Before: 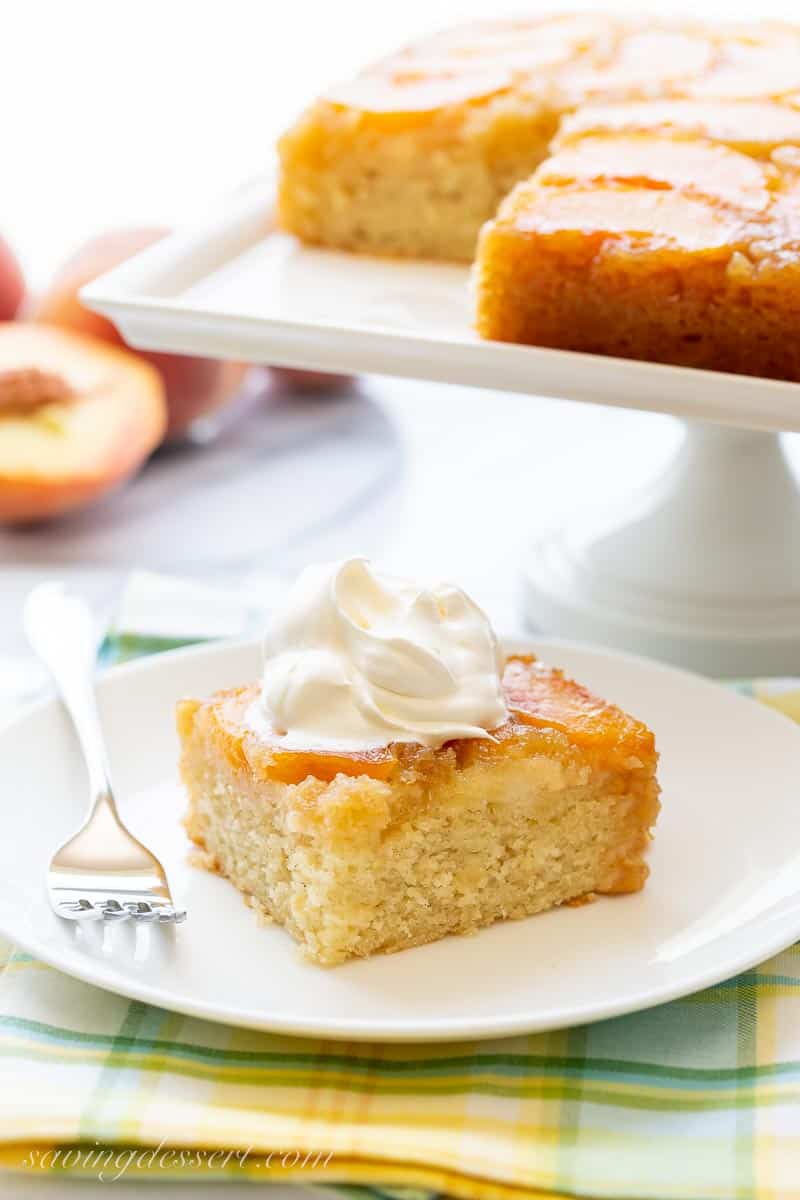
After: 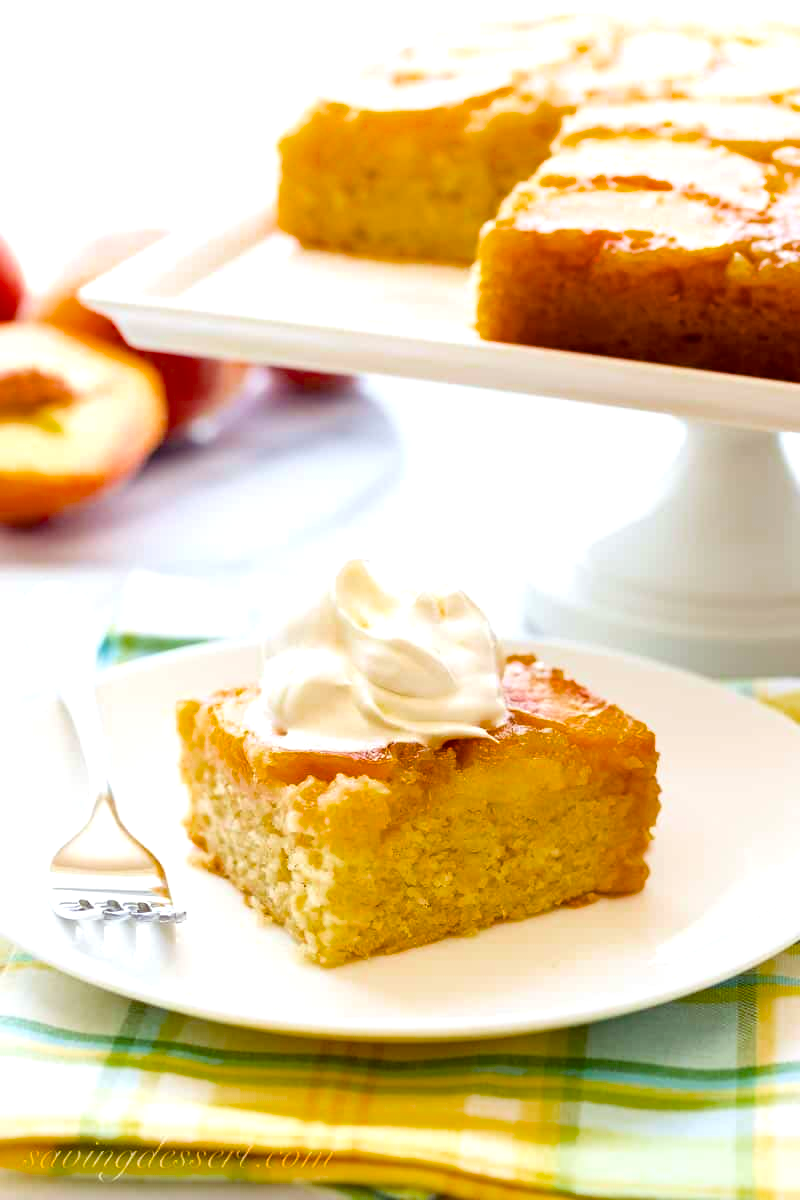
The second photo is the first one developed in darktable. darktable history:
color balance rgb: shadows lift › luminance 0.331%, shadows lift › chroma 7.004%, shadows lift › hue 301.56°, power › chroma 0.322%, power › hue 24.48°, perceptual saturation grading › global saturation 29.539%, global vibrance 16.607%, saturation formula JzAzBz (2021)
exposure: black level correction 0.005, exposure 0.282 EV, compensate highlight preservation false
